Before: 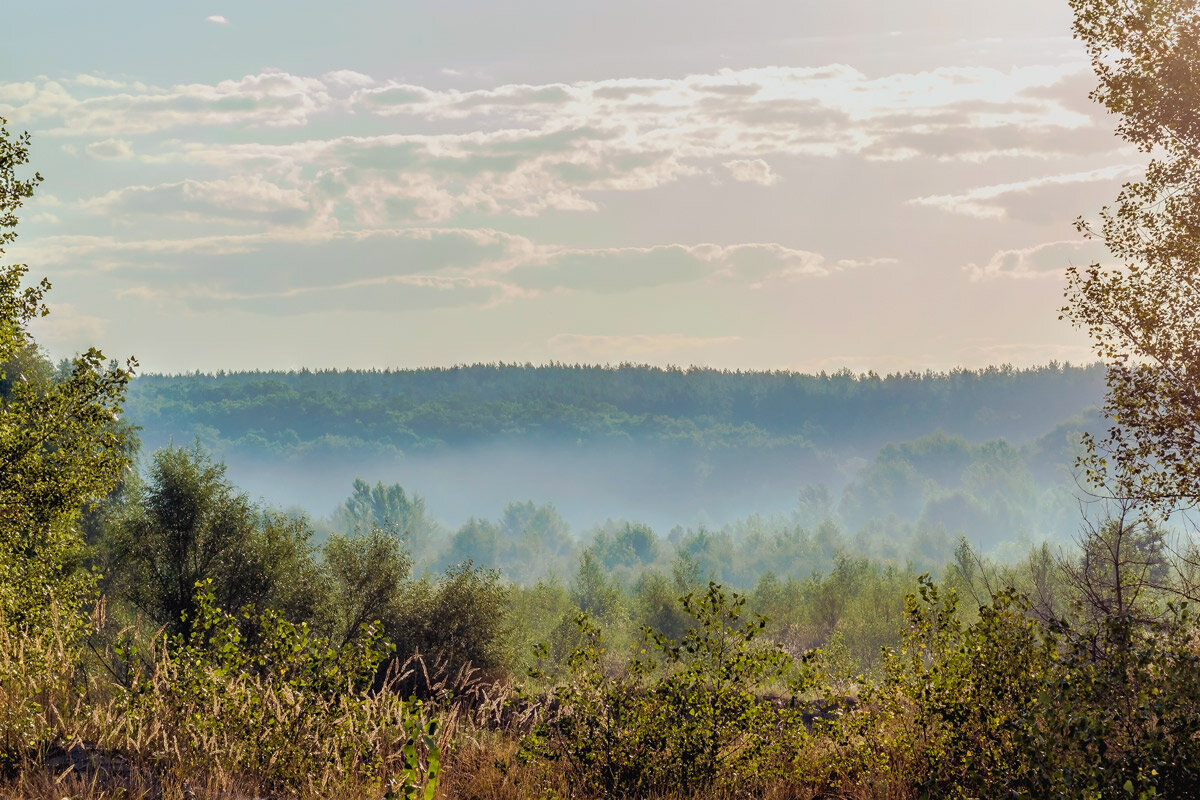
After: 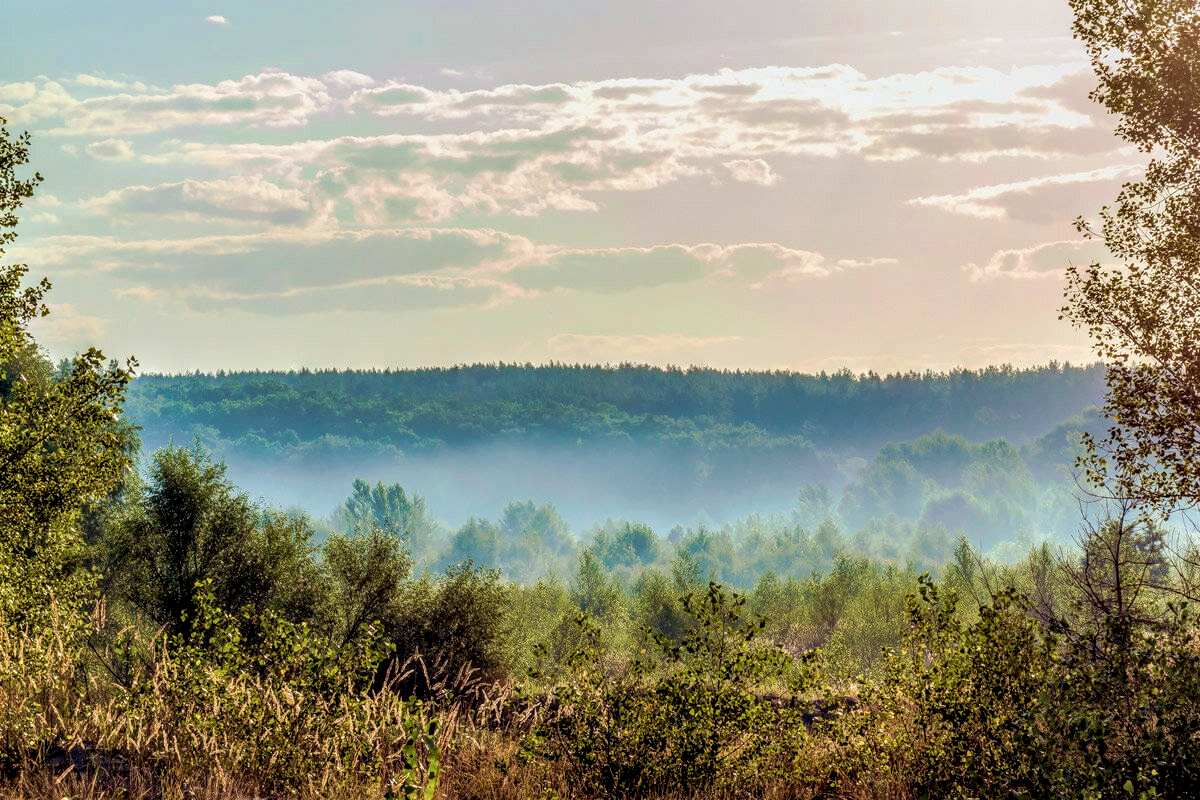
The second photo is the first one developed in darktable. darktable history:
velvia: strength 44.68%
local contrast: detail 160%
